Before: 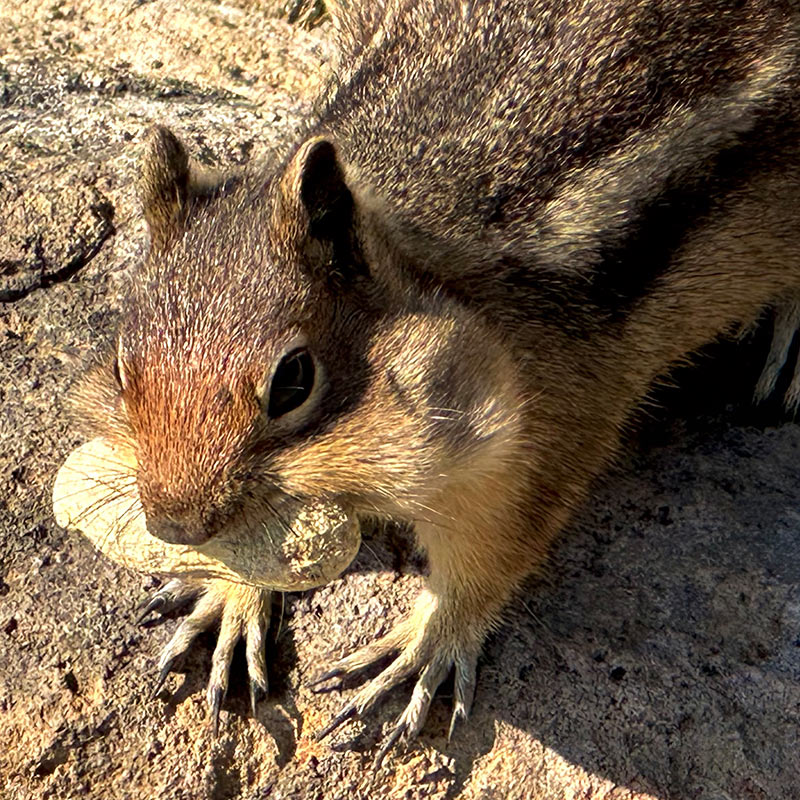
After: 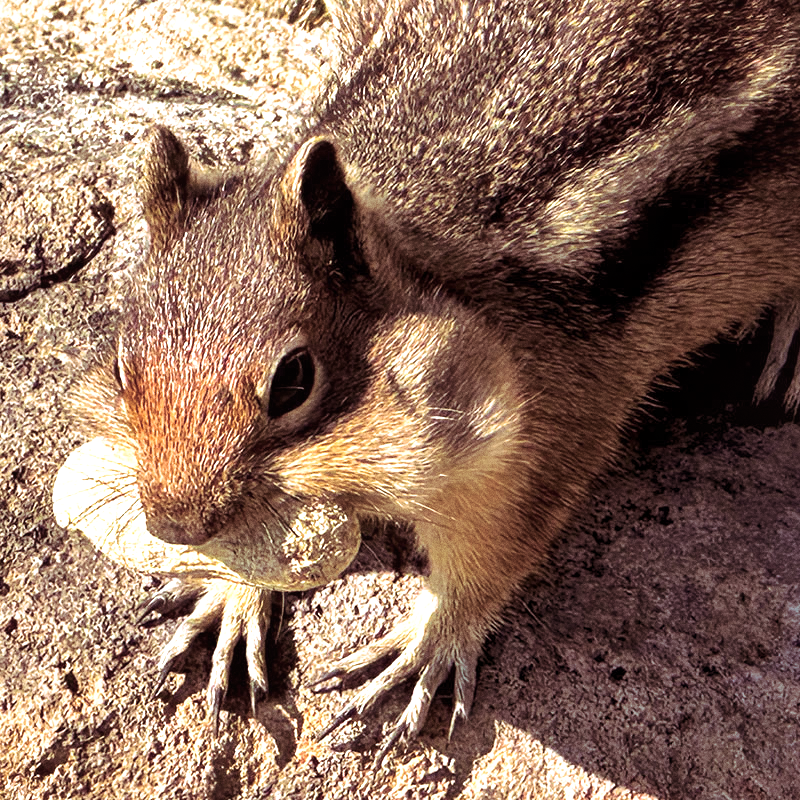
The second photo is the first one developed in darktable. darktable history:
local contrast: mode bilateral grid, contrast 20, coarseness 50, detail 130%, midtone range 0.2
grain: coarseness 0.09 ISO
exposure: black level correction -0.002, exposure 0.54 EV, compensate highlight preservation false
split-toning: highlights › hue 298.8°, highlights › saturation 0.73, compress 41.76%
